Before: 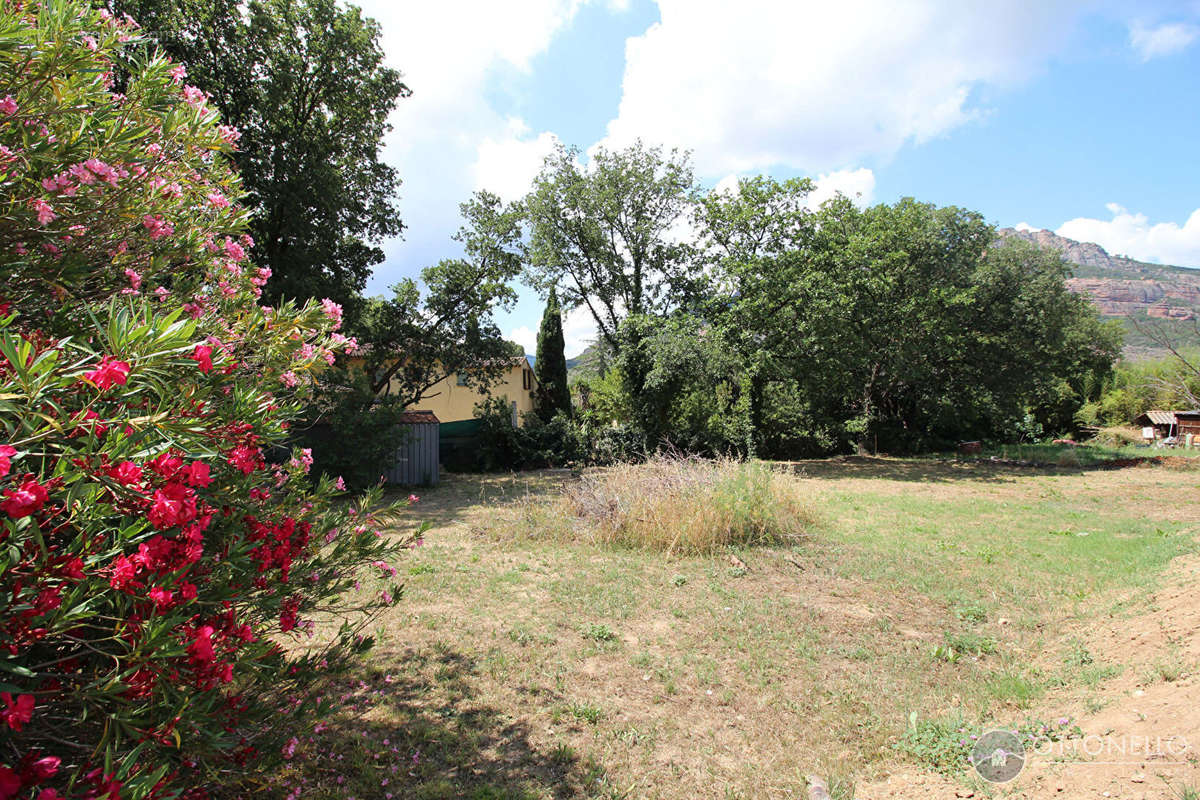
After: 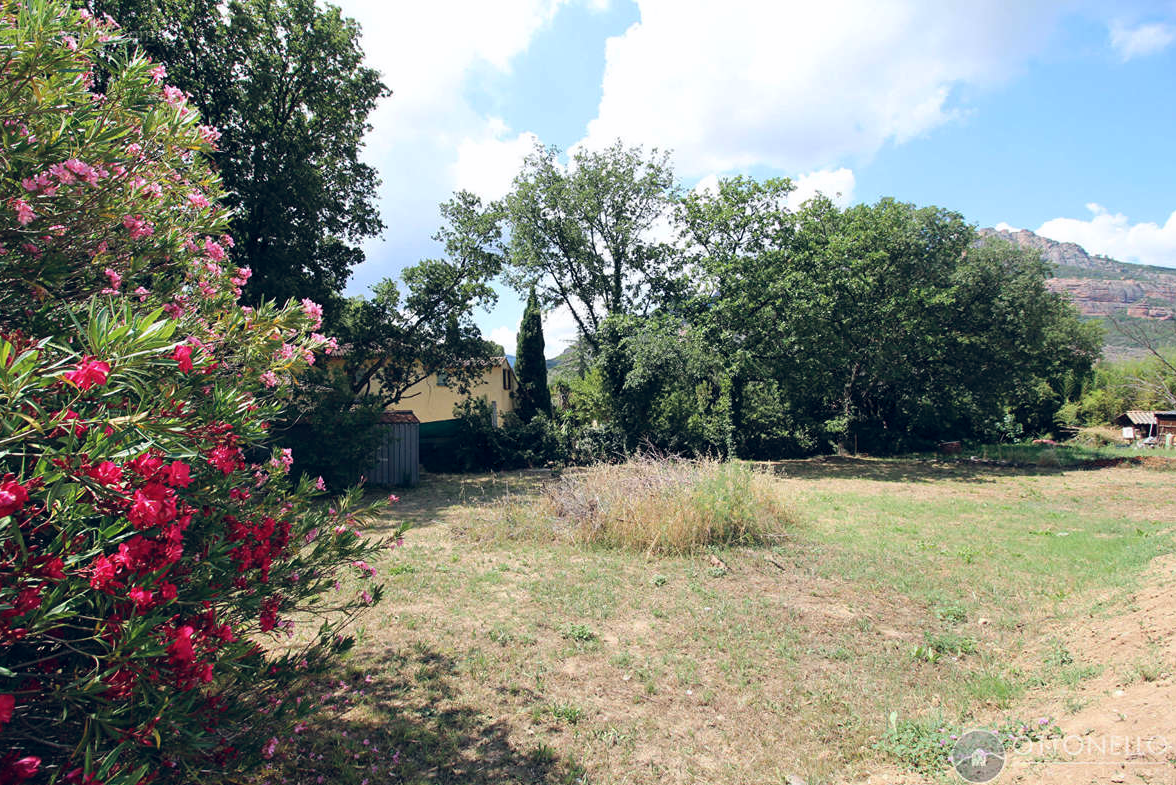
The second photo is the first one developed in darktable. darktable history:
color balance rgb: shadows lift › luminance -19.861%, power › chroma 0.48%, power › hue 215.33°, global offset › chroma 0.127%, global offset › hue 253.42°, perceptual saturation grading › global saturation 0.949%
crop: left 1.679%, right 0.274%, bottom 1.873%
